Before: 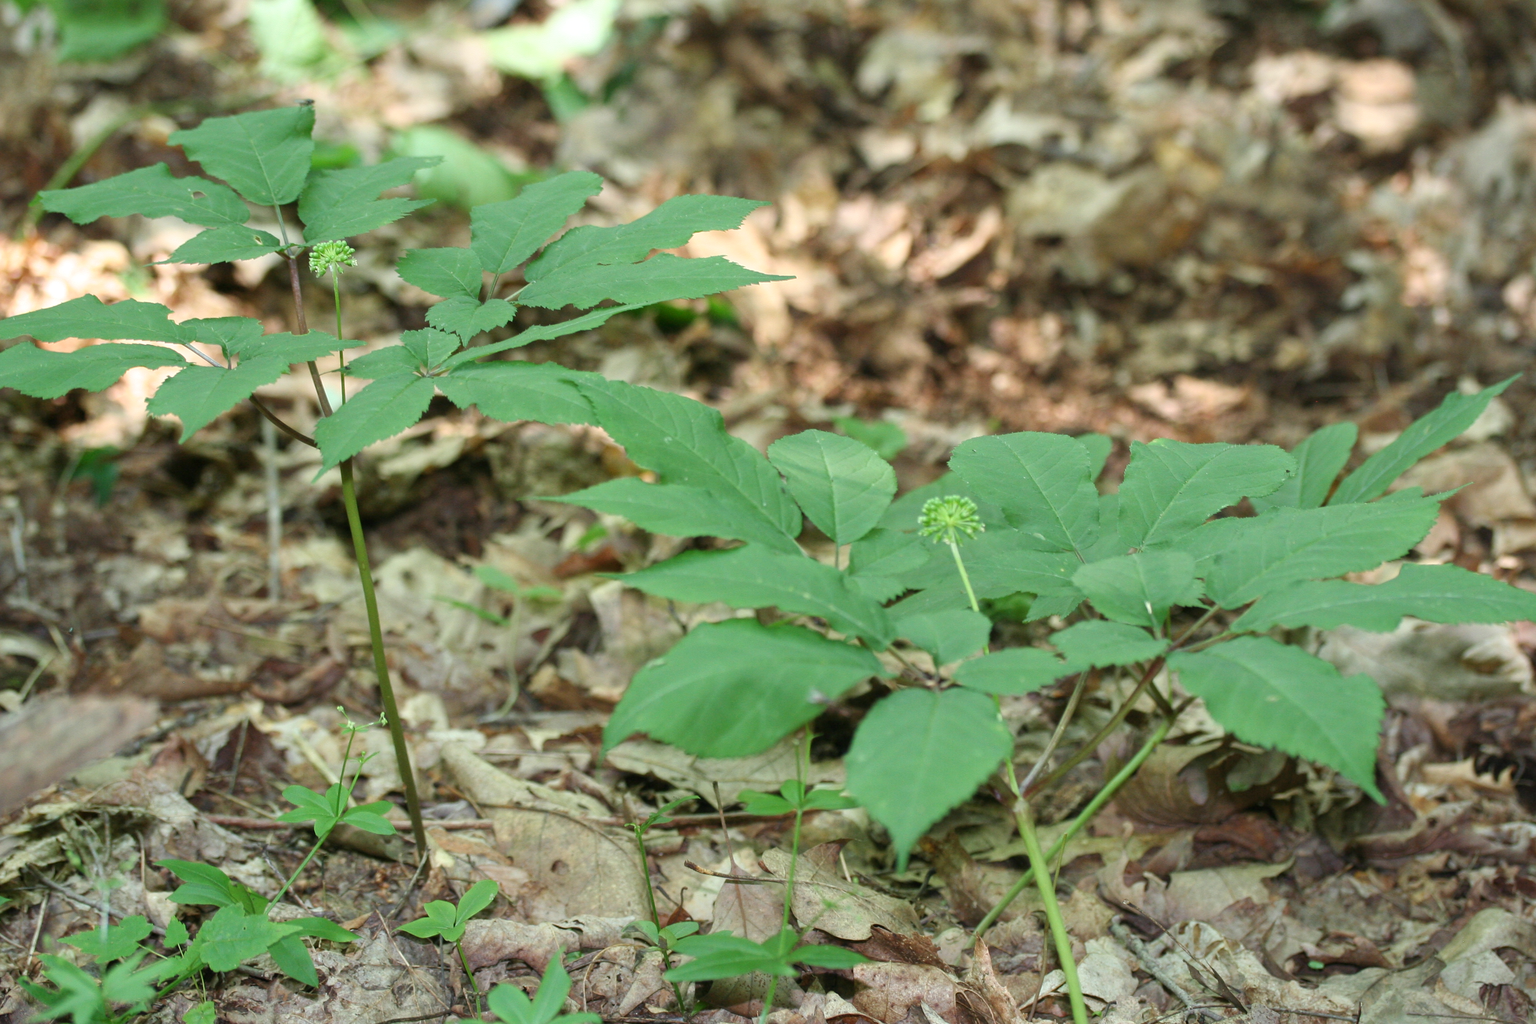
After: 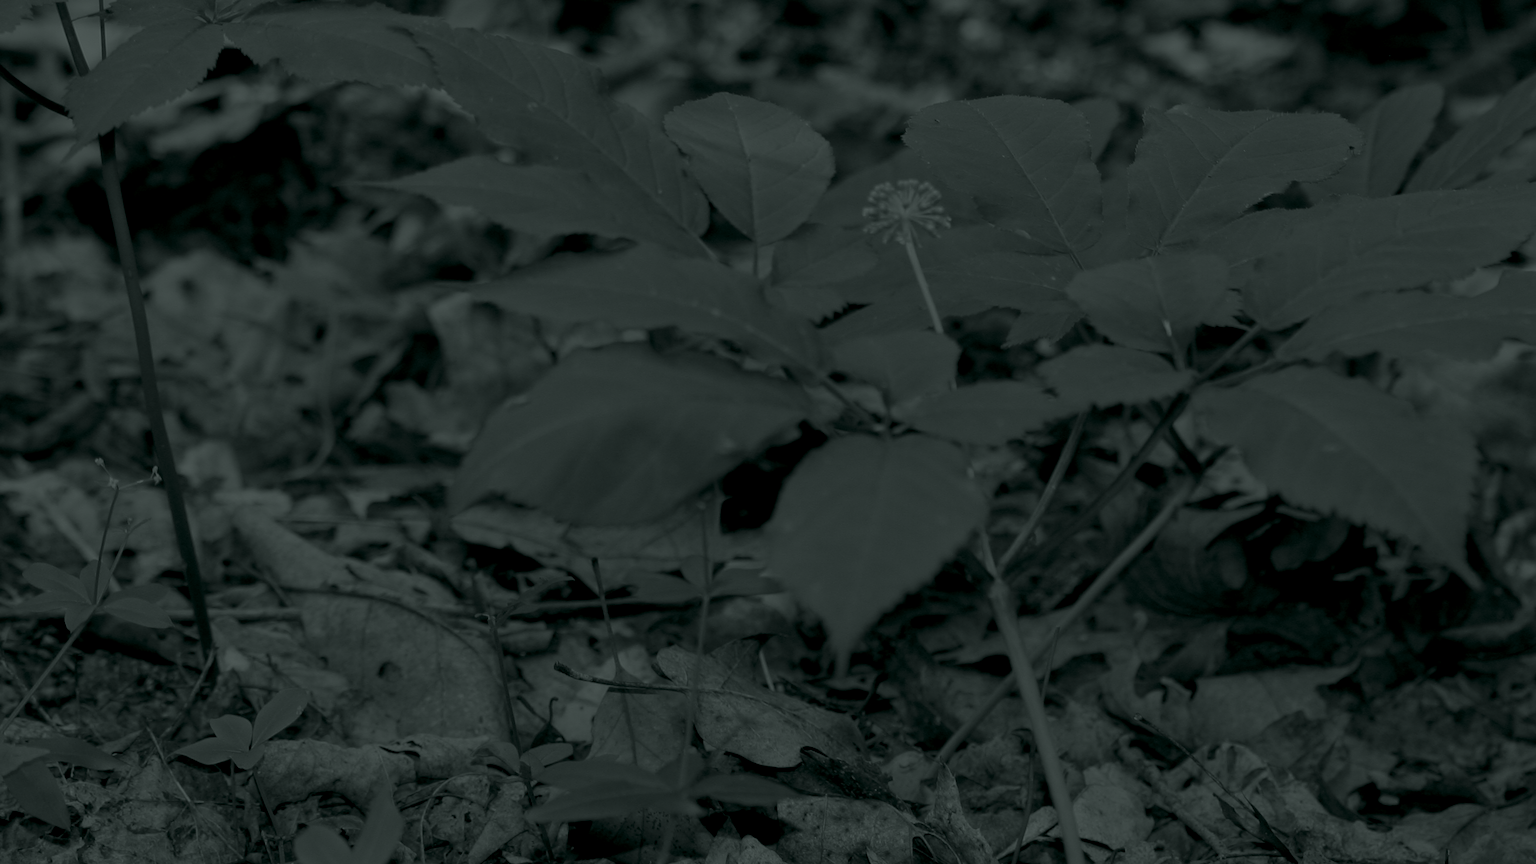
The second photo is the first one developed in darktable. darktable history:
colorize: hue 90°, saturation 19%, lightness 1.59%, version 1
crop and rotate: left 17.299%, top 35.115%, right 7.015%, bottom 1.024%
